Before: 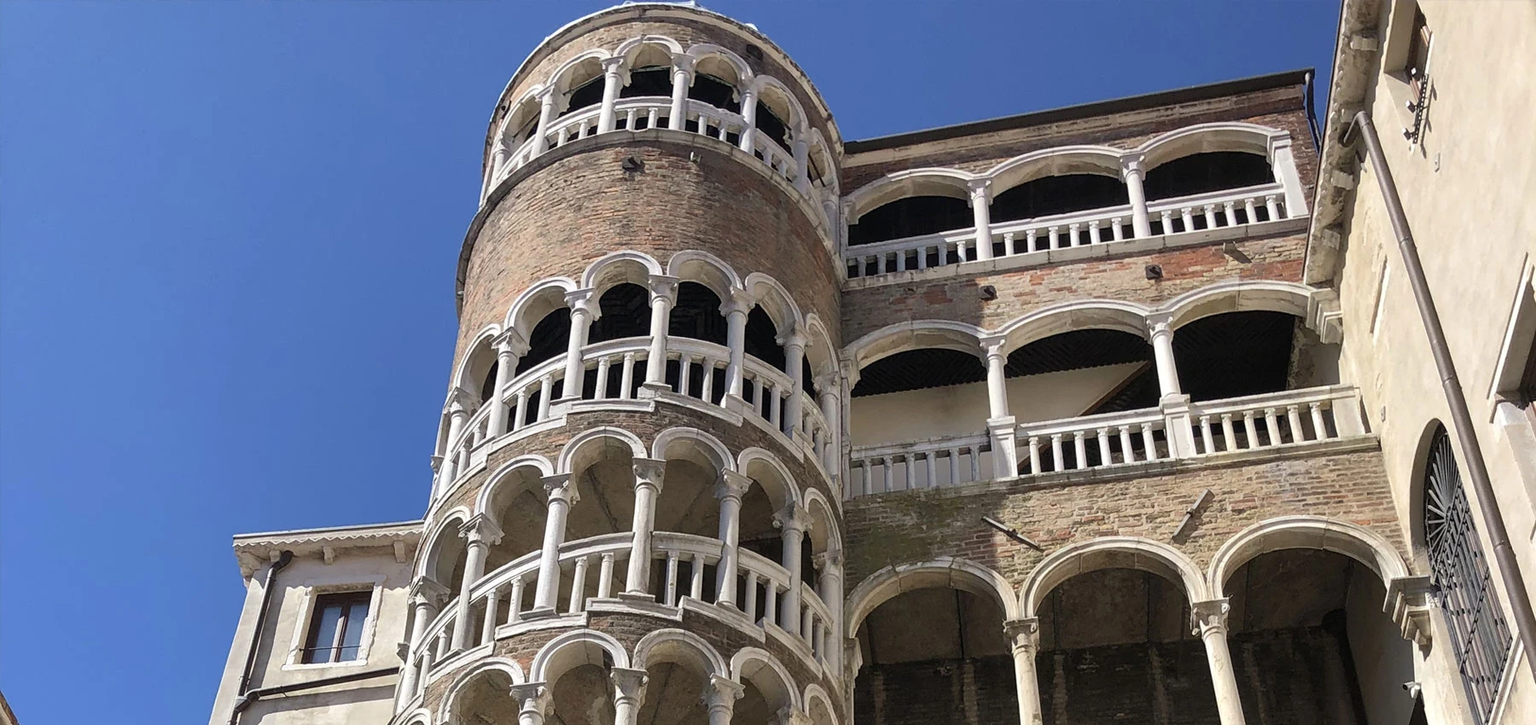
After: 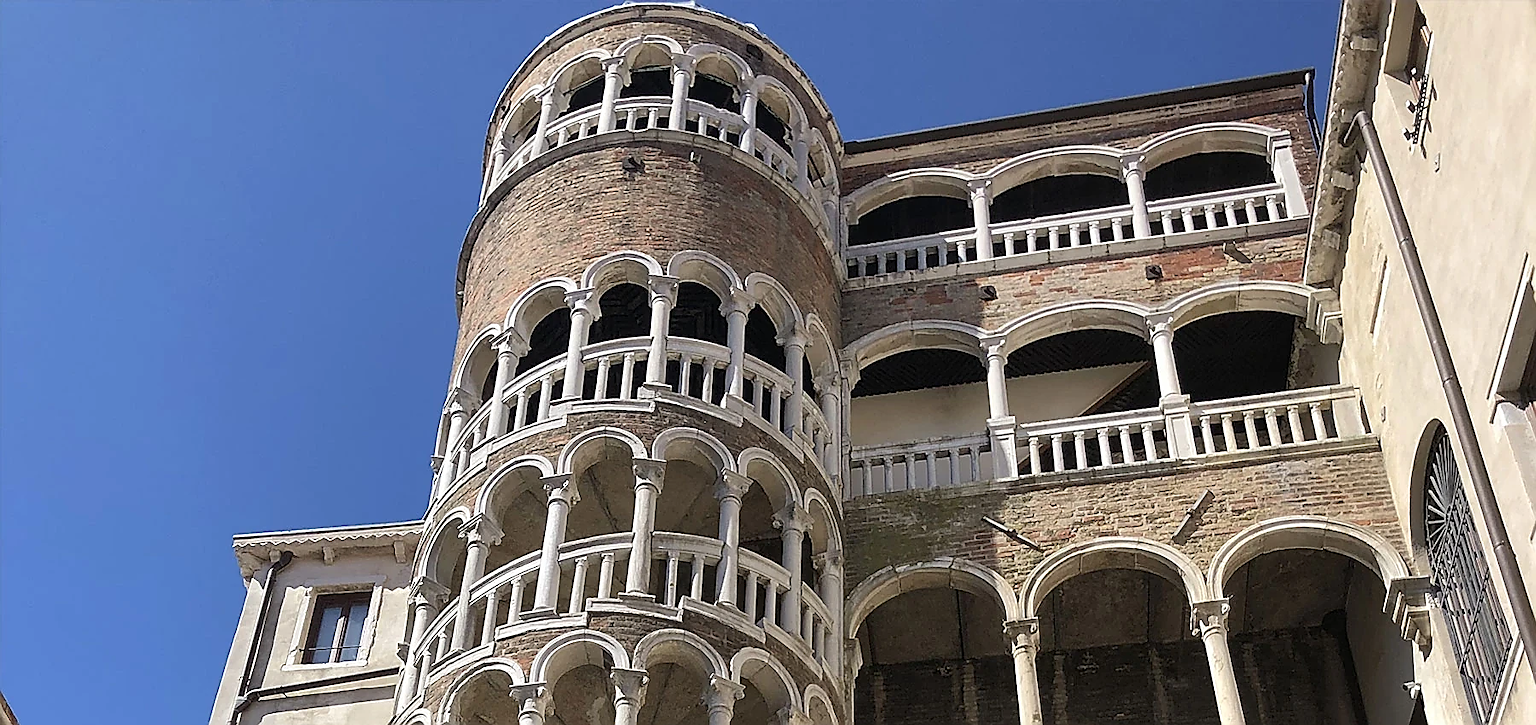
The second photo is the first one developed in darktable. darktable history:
sharpen: radius 1.416, amount 1.268, threshold 0.637
